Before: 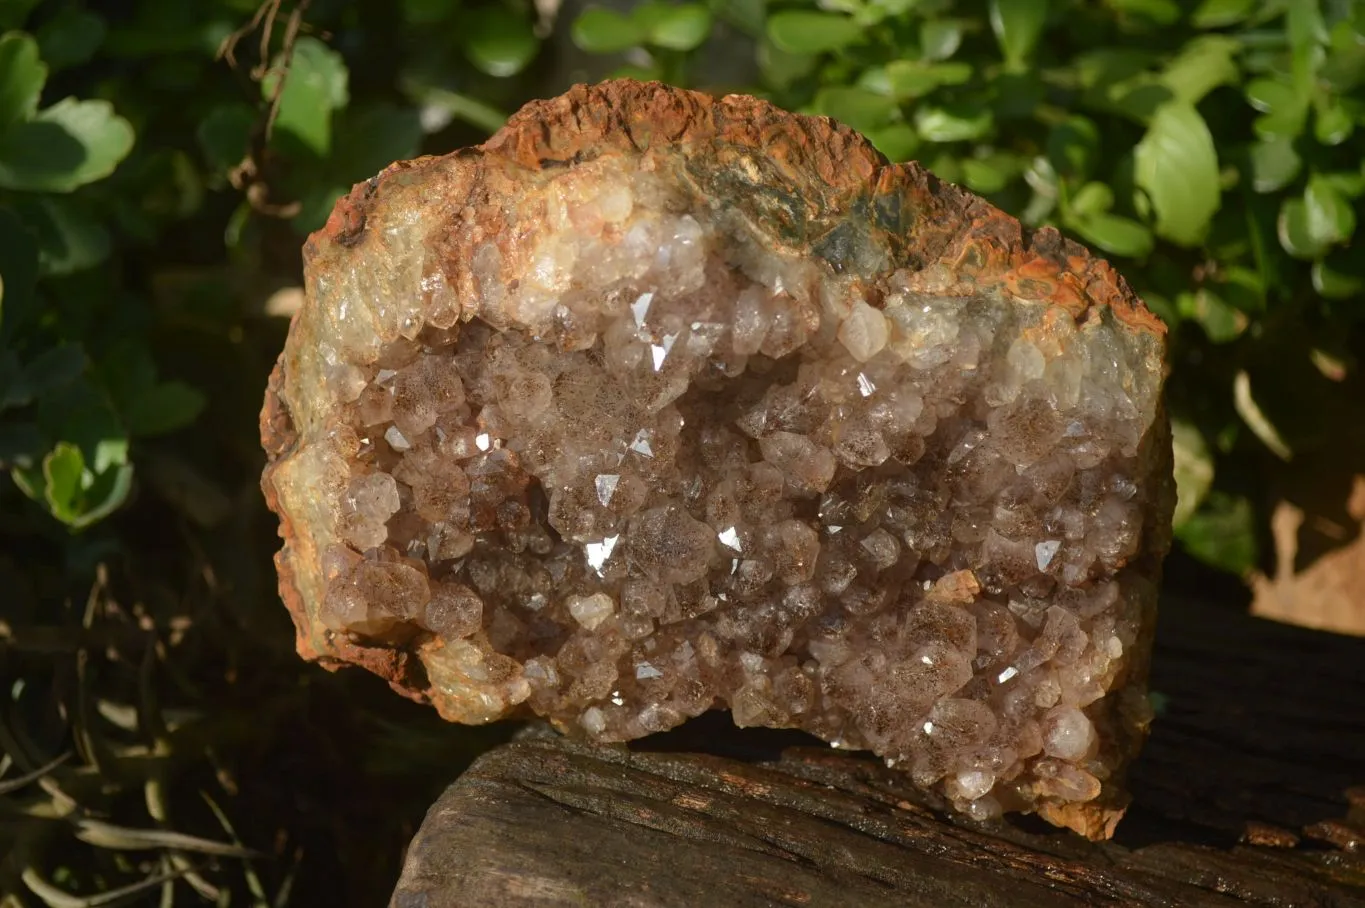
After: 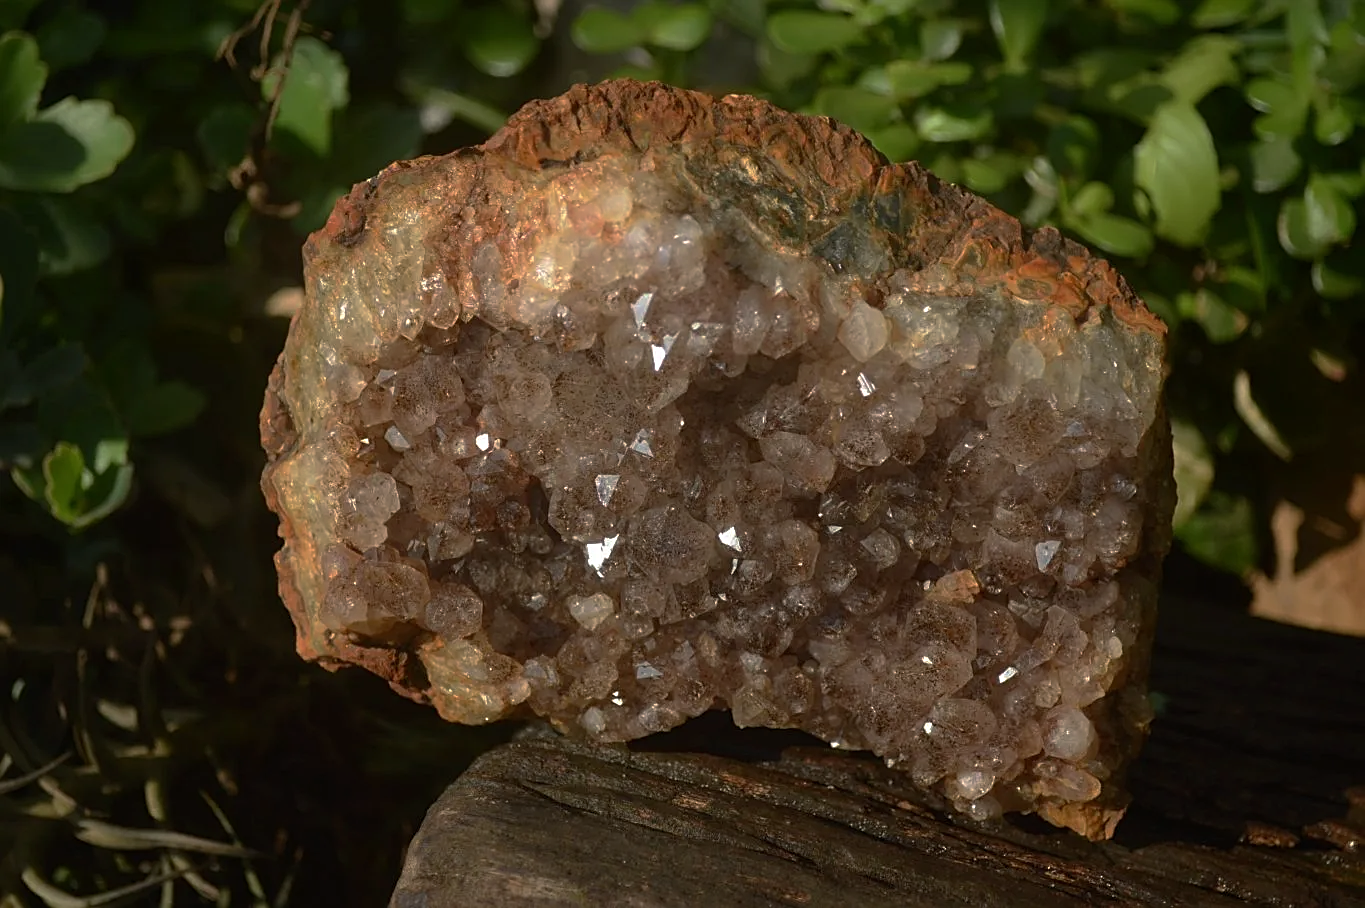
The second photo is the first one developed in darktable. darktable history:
sharpen: on, module defaults
base curve: curves: ch0 [(0, 0) (0.595, 0.418) (1, 1)], preserve colors none
